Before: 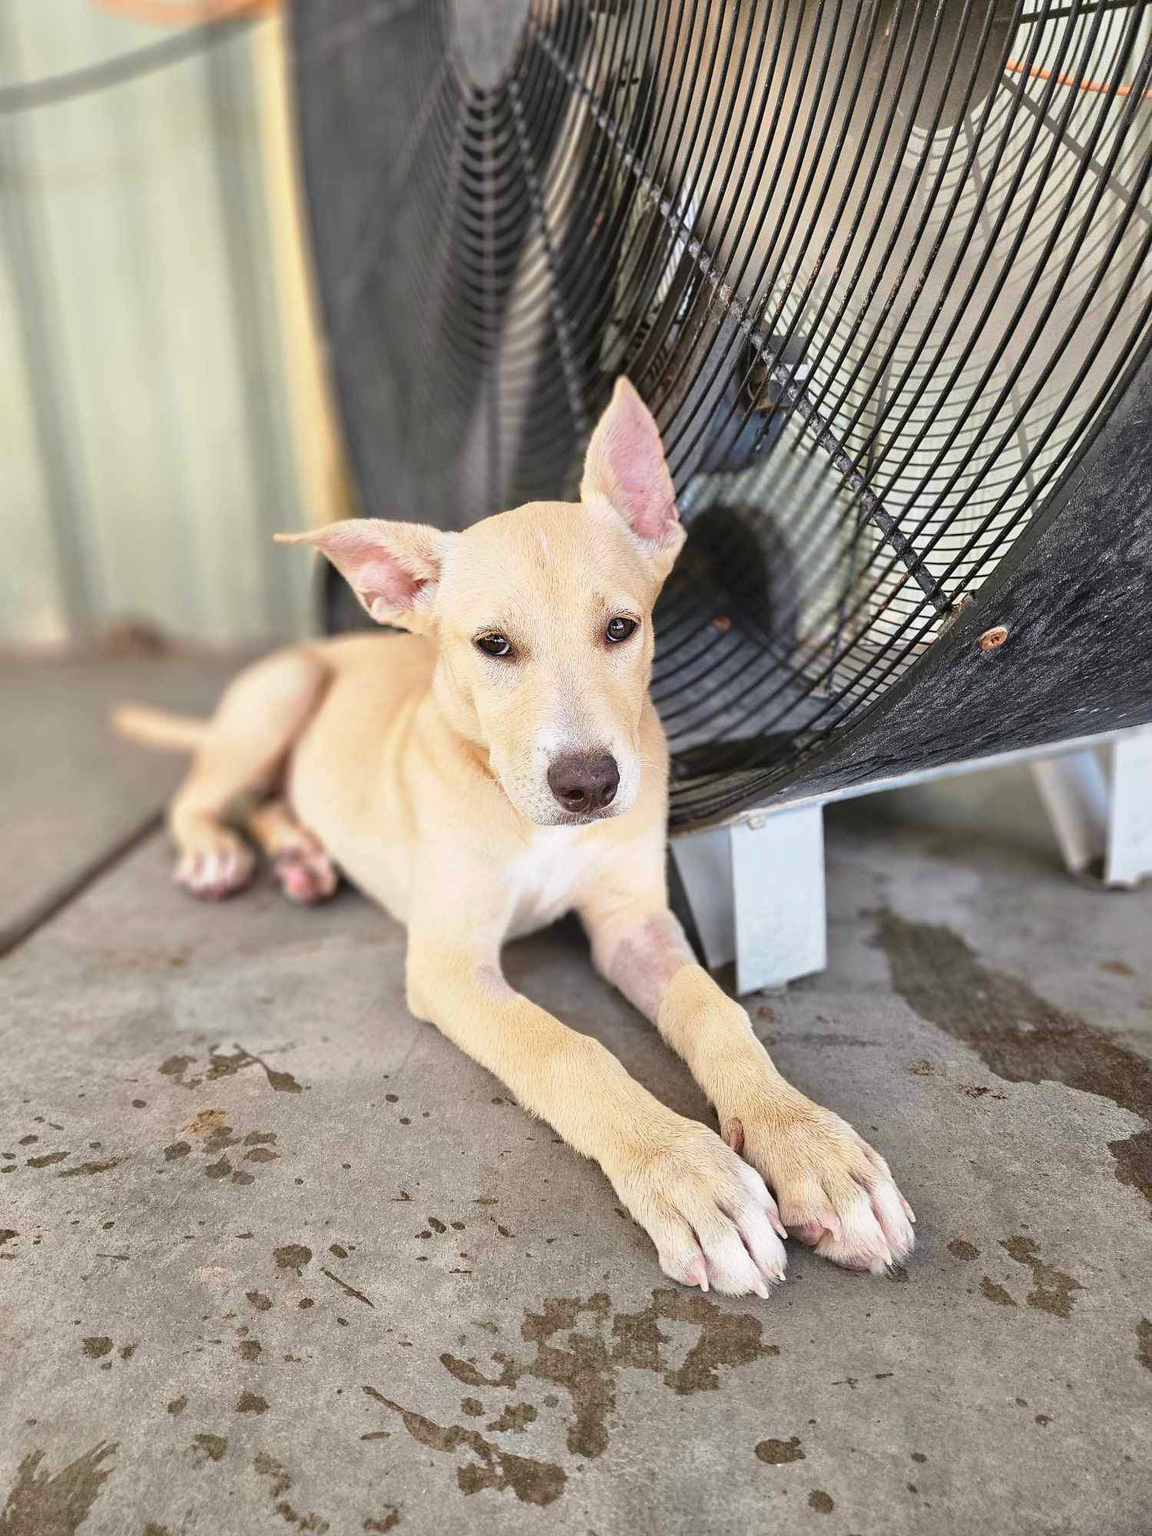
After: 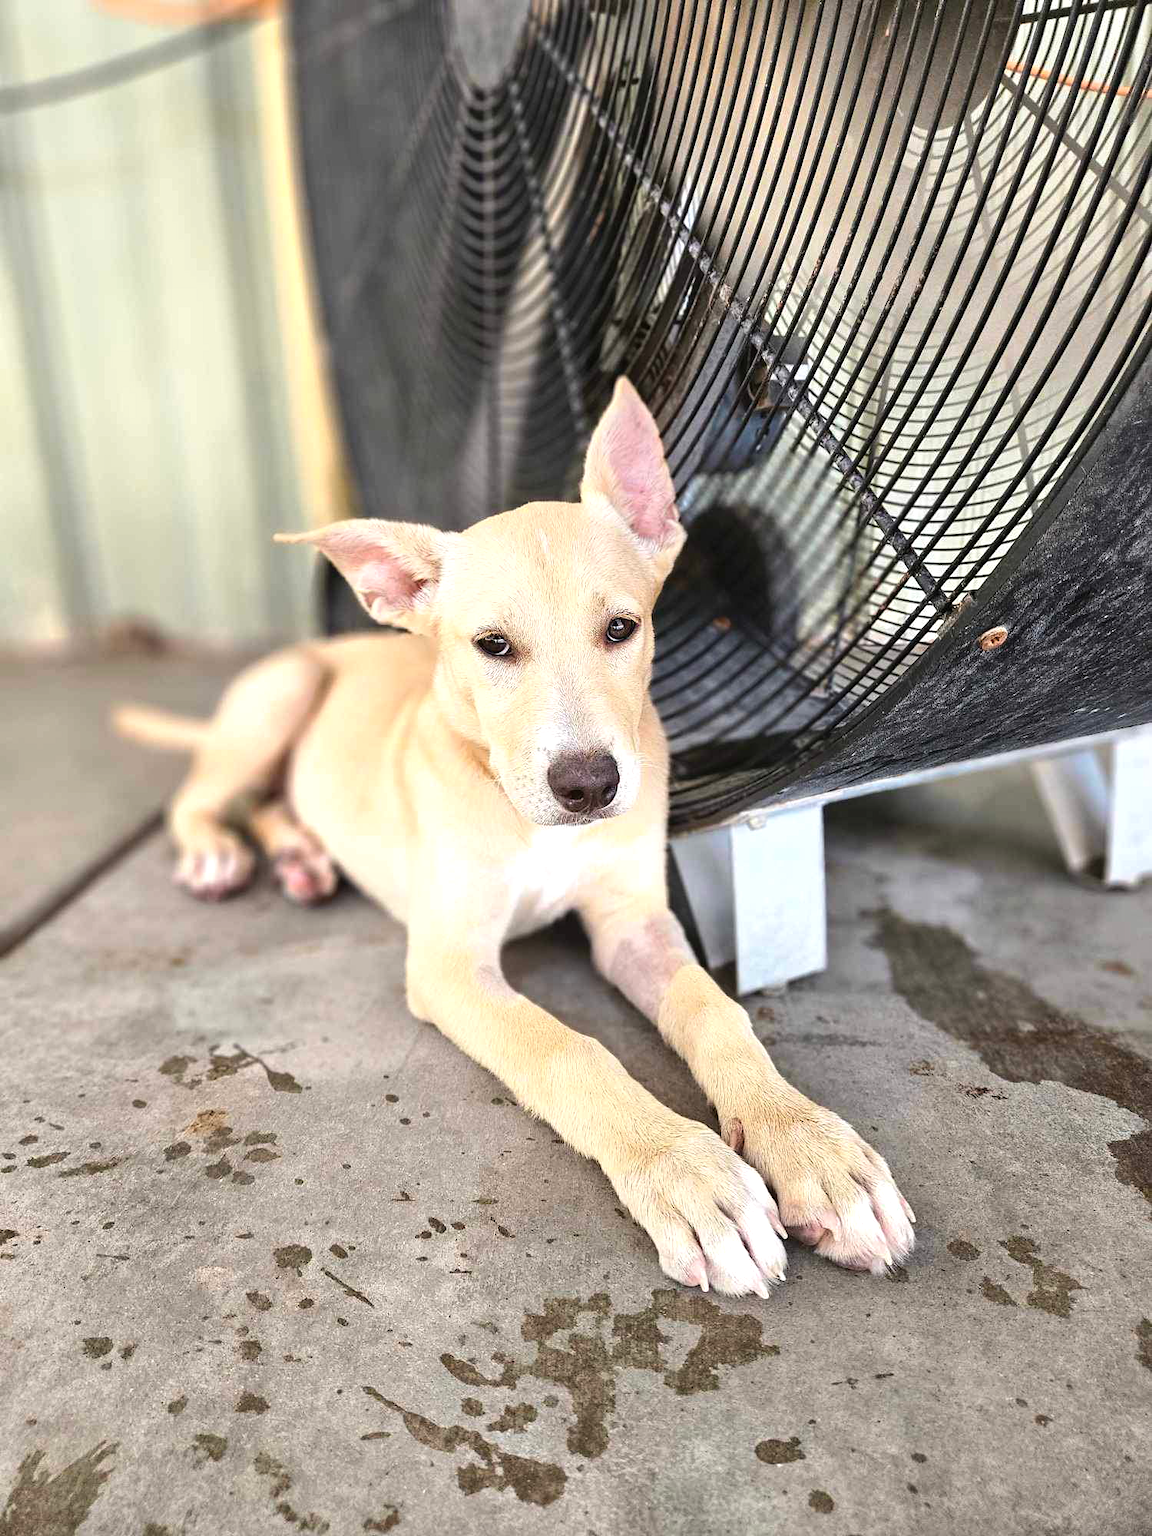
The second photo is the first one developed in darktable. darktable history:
tone equalizer: -8 EV -0.446 EV, -7 EV -0.422 EV, -6 EV -0.301 EV, -5 EV -0.193 EV, -3 EV 0.198 EV, -2 EV 0.325 EV, -1 EV 0.37 EV, +0 EV 0.392 EV, edges refinement/feathering 500, mask exposure compensation -1.57 EV, preserve details no
